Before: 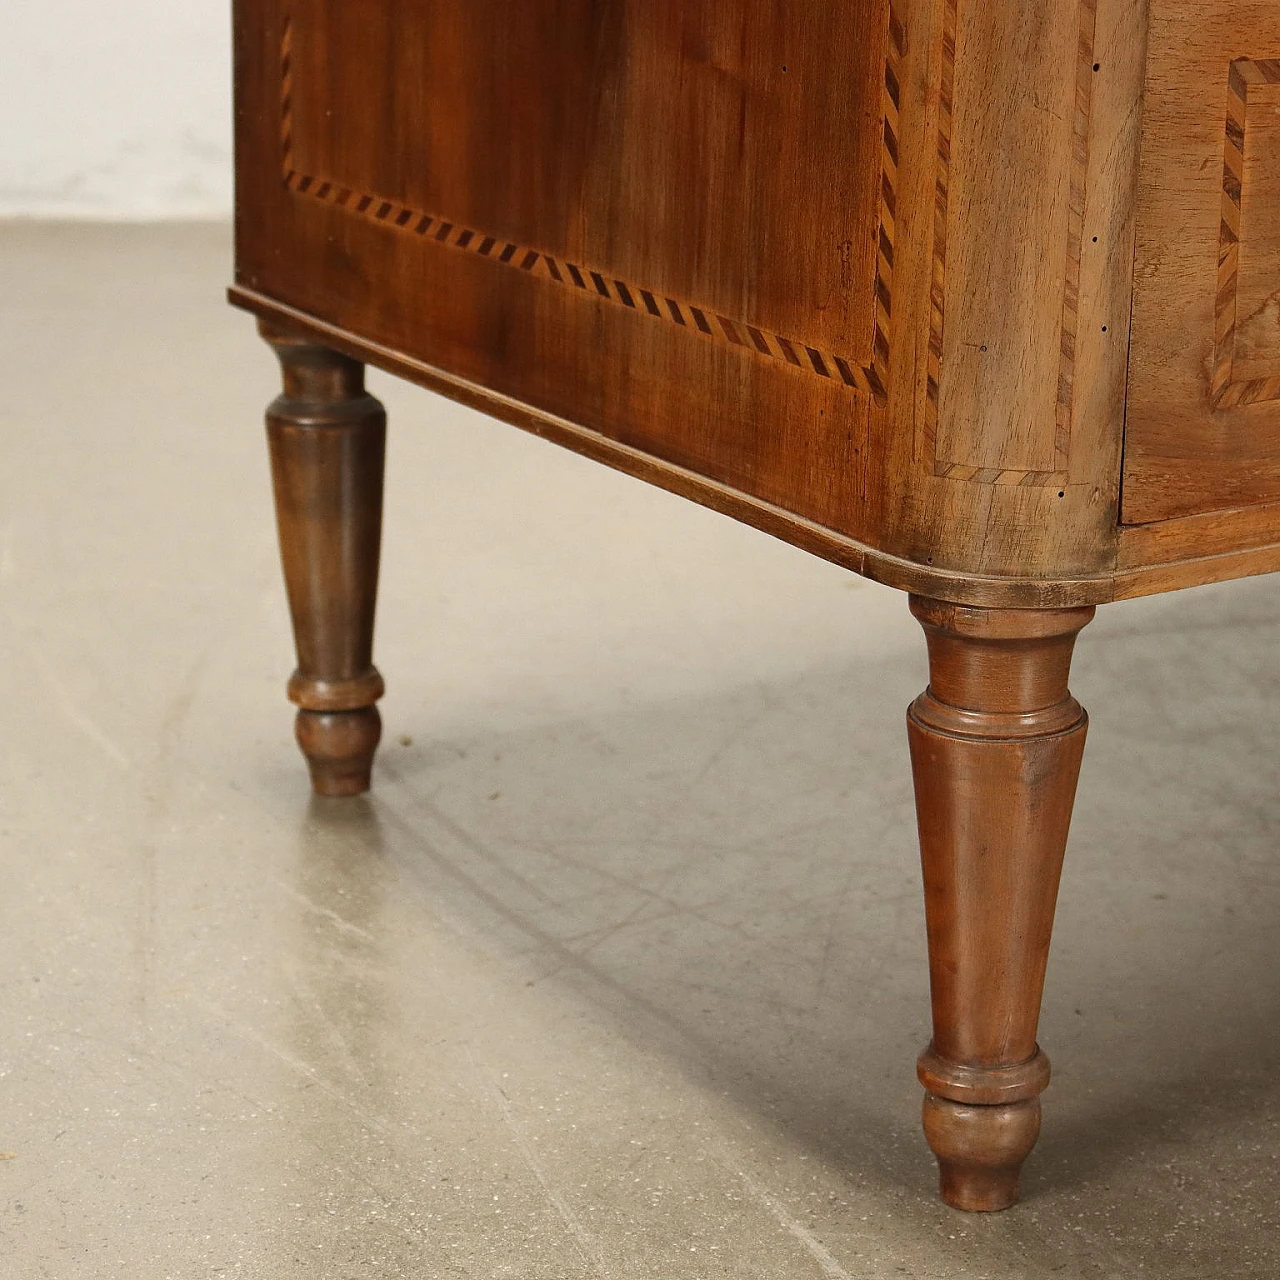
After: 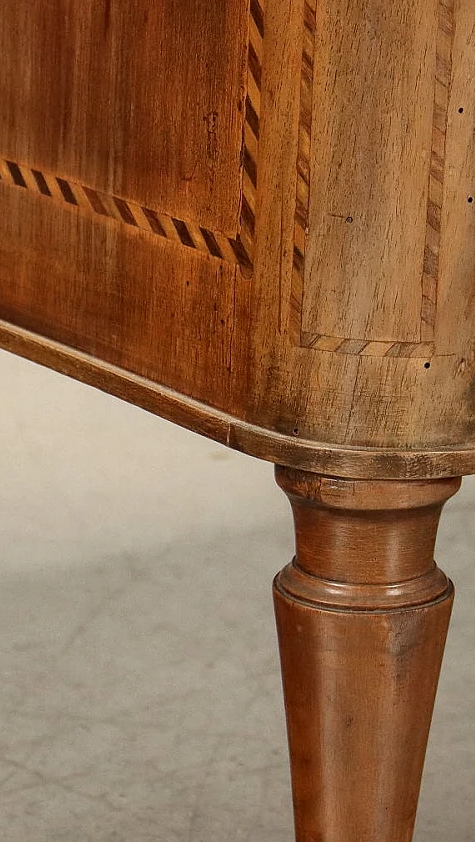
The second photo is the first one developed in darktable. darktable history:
crop and rotate: left 49.595%, top 10.124%, right 13.251%, bottom 24.022%
local contrast: on, module defaults
shadows and highlights: shadows 47.36, highlights -42.69, highlights color adjustment 49.44%, soften with gaussian
